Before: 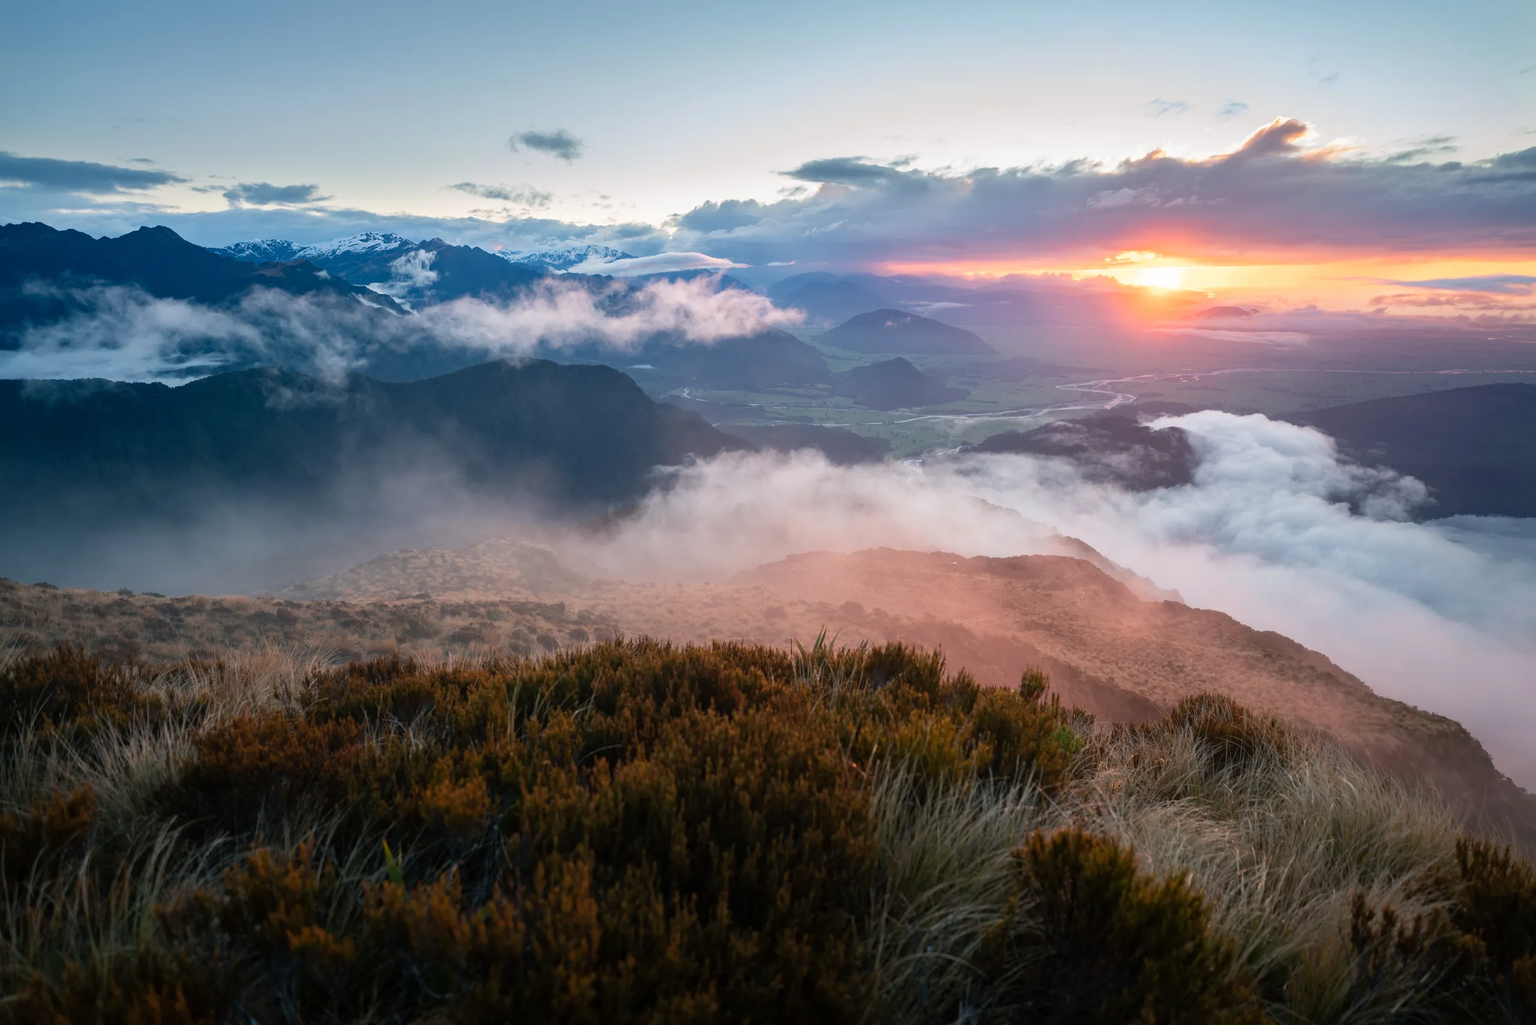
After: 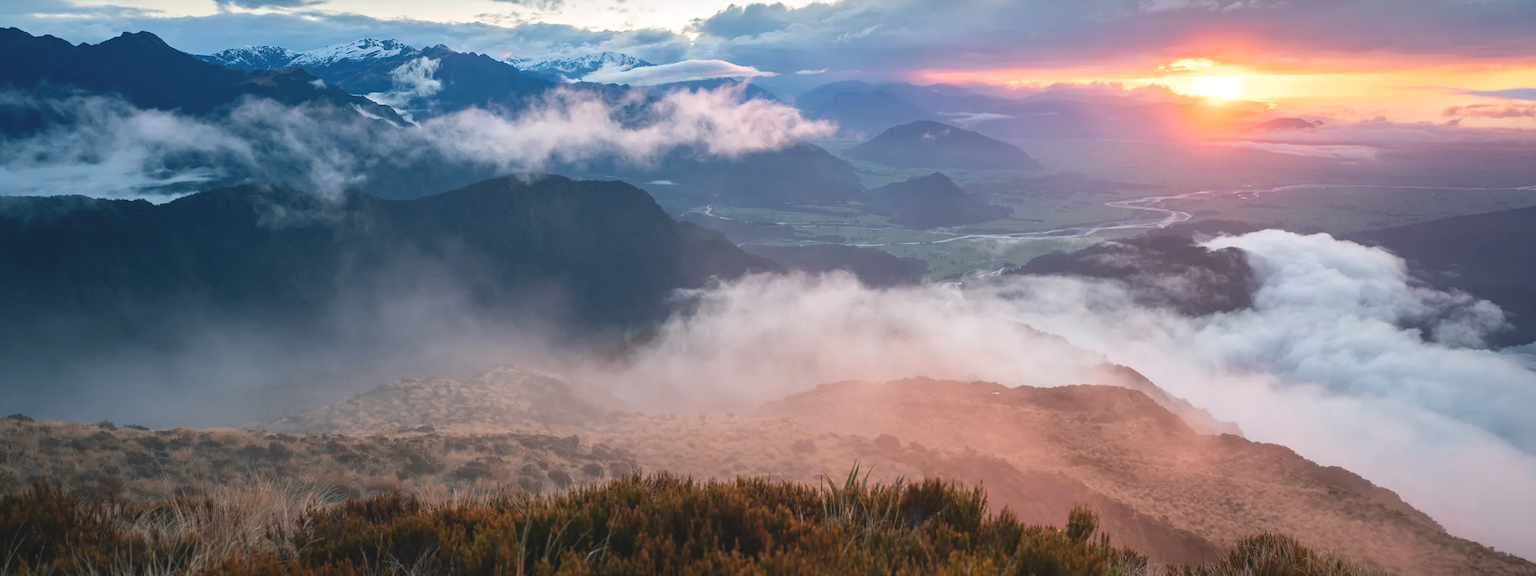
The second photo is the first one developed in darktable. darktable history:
crop: left 1.744%, top 19.225%, right 5.069%, bottom 28.357%
exposure: black level correction -0.008, exposure 0.067 EV, compensate highlight preservation false
